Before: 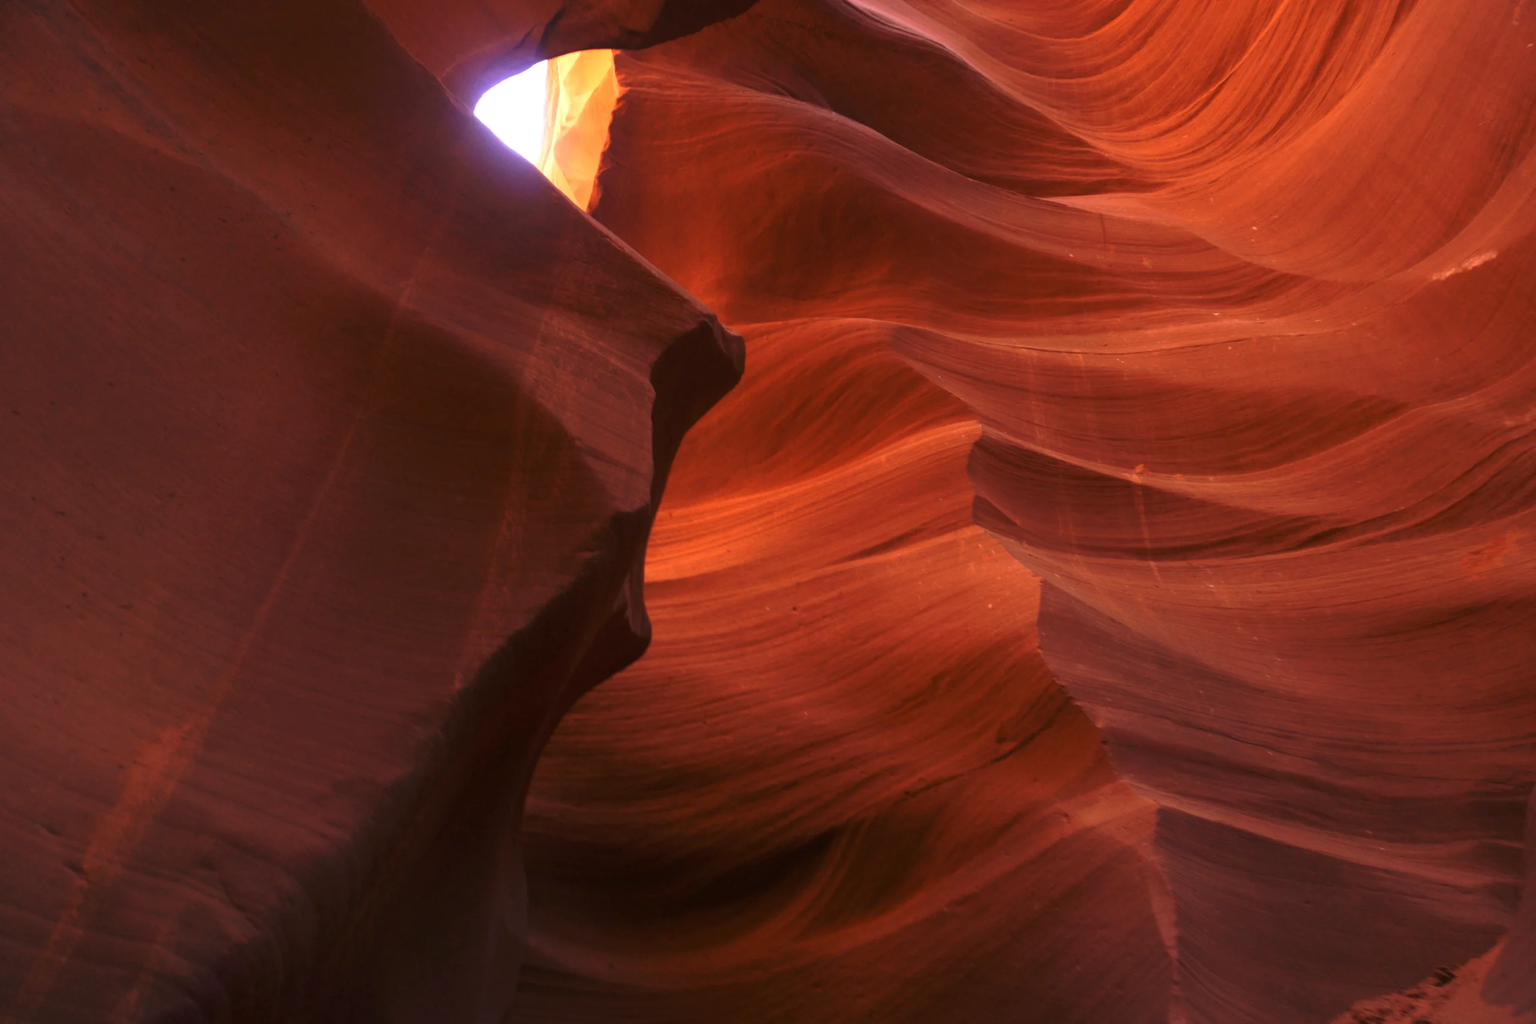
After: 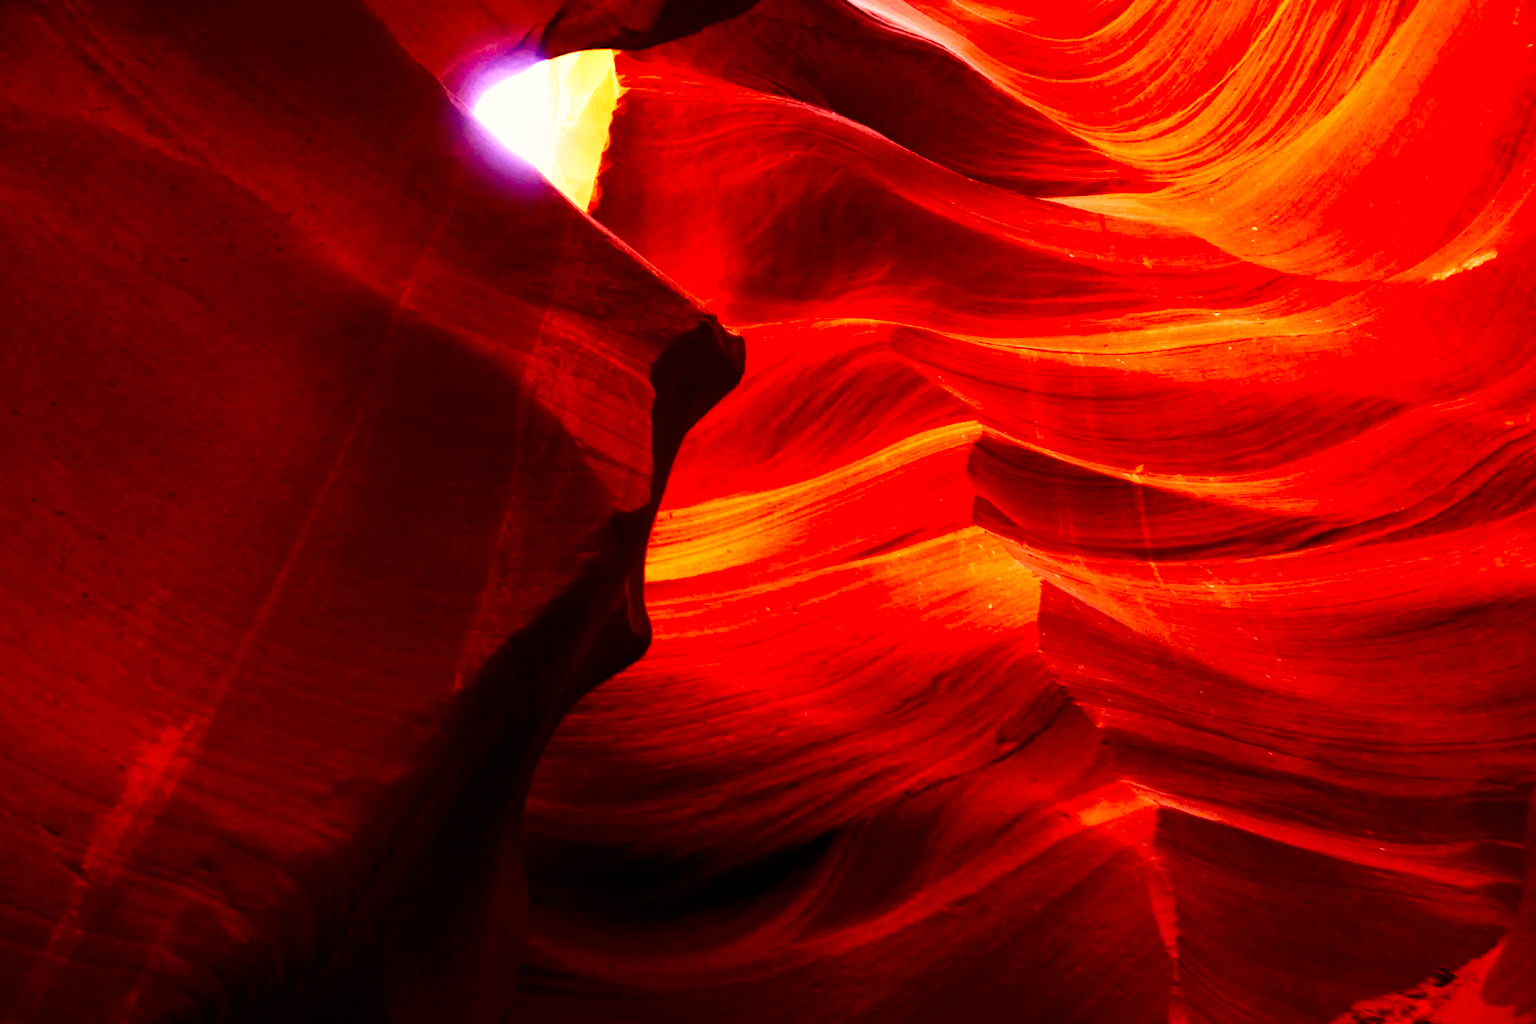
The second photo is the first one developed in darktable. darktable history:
base curve: curves: ch0 [(0, 0) (0.007, 0.004) (0.027, 0.03) (0.046, 0.07) (0.207, 0.54) (0.442, 0.872) (0.673, 0.972) (1, 1)], preserve colors none
contrast brightness saturation: contrast 0.19, brightness -0.11, saturation 0.21
velvia: strength 15%
exposure: black level correction 0.007, exposure 0.159 EV, compensate highlight preservation false
color correction: highlights a* 3.84, highlights b* 5.07
